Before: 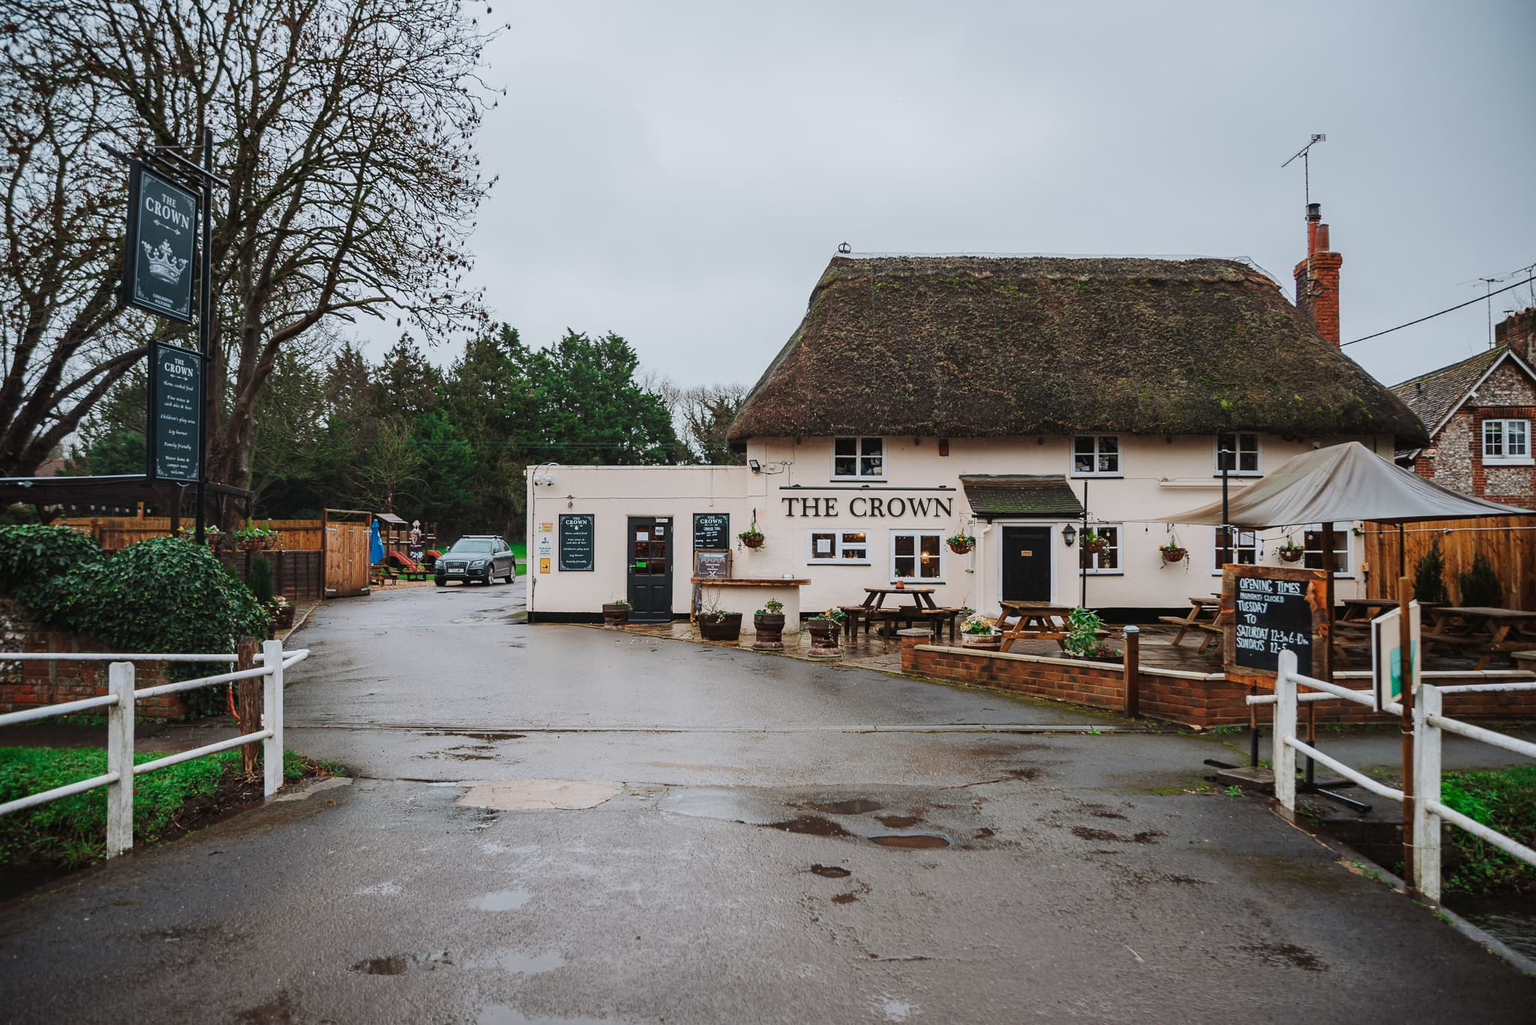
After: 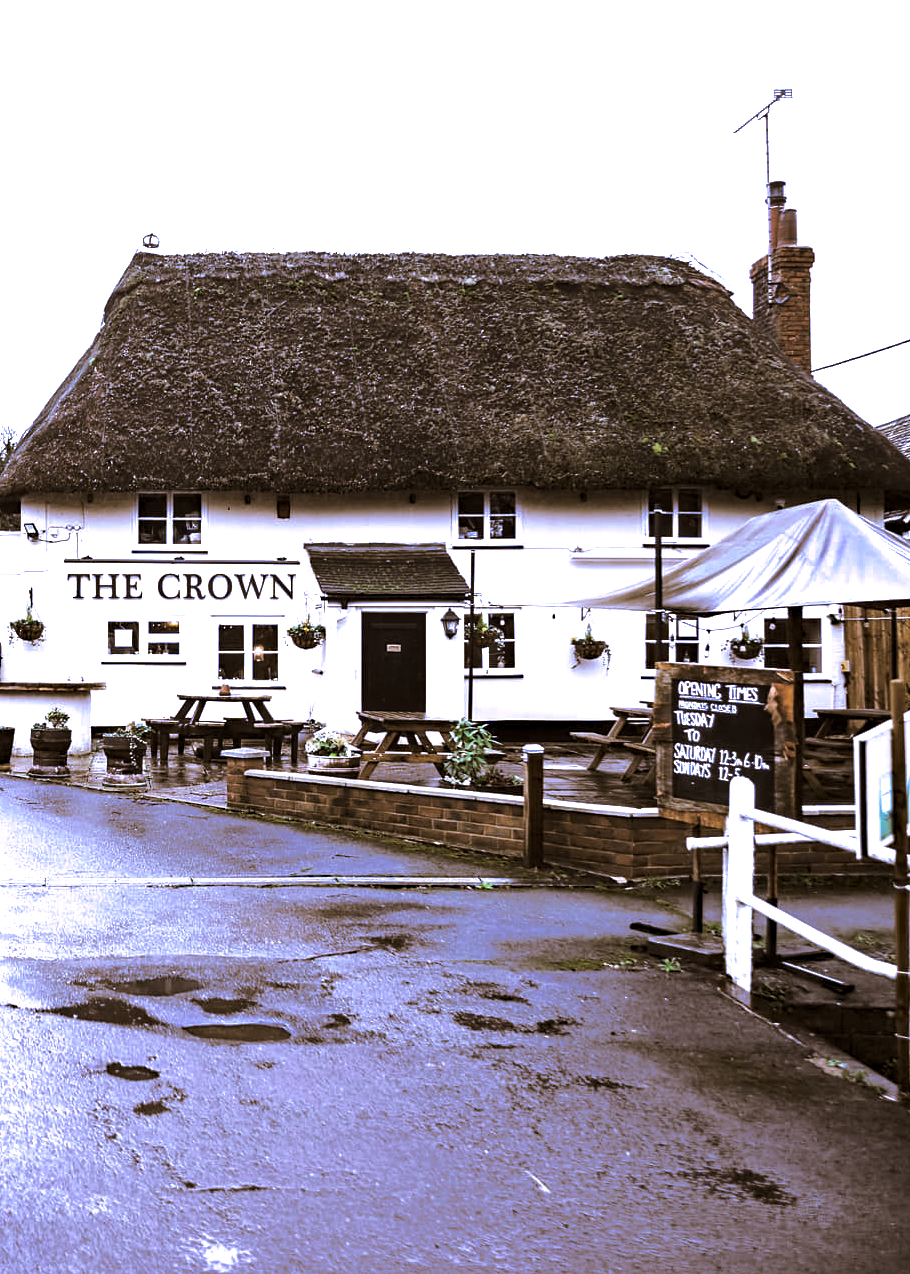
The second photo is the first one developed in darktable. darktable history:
exposure: black level correction 0, exposure 1 EV, compensate exposure bias true, compensate highlight preservation false
white balance: red 0.766, blue 1.537
crop: left 47.628%, top 6.643%, right 7.874%
contrast brightness saturation: contrast 0.19, brightness -0.11, saturation 0.21
split-toning: shadows › hue 37.98°, highlights › hue 185.58°, balance -55.261
color correction: highlights a* 10.21, highlights b* 9.79, shadows a* 8.61, shadows b* 7.88, saturation 0.8
haze removal: compatibility mode true, adaptive false
levels: mode automatic, black 0.023%, white 99.97%, levels [0.062, 0.494, 0.925]
